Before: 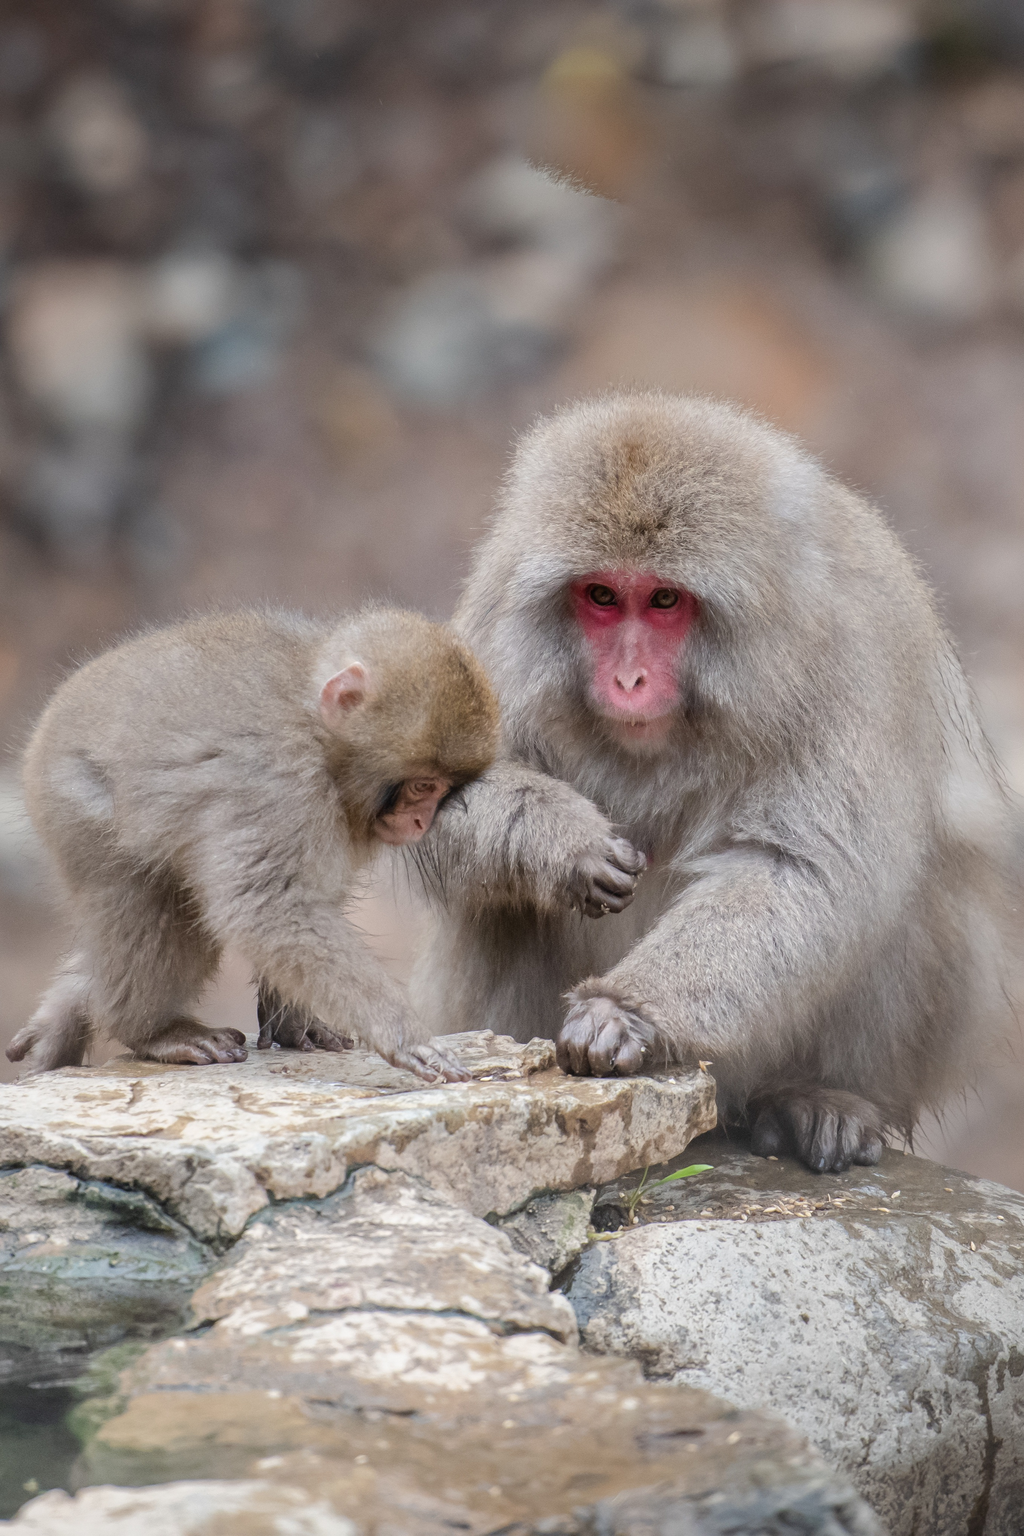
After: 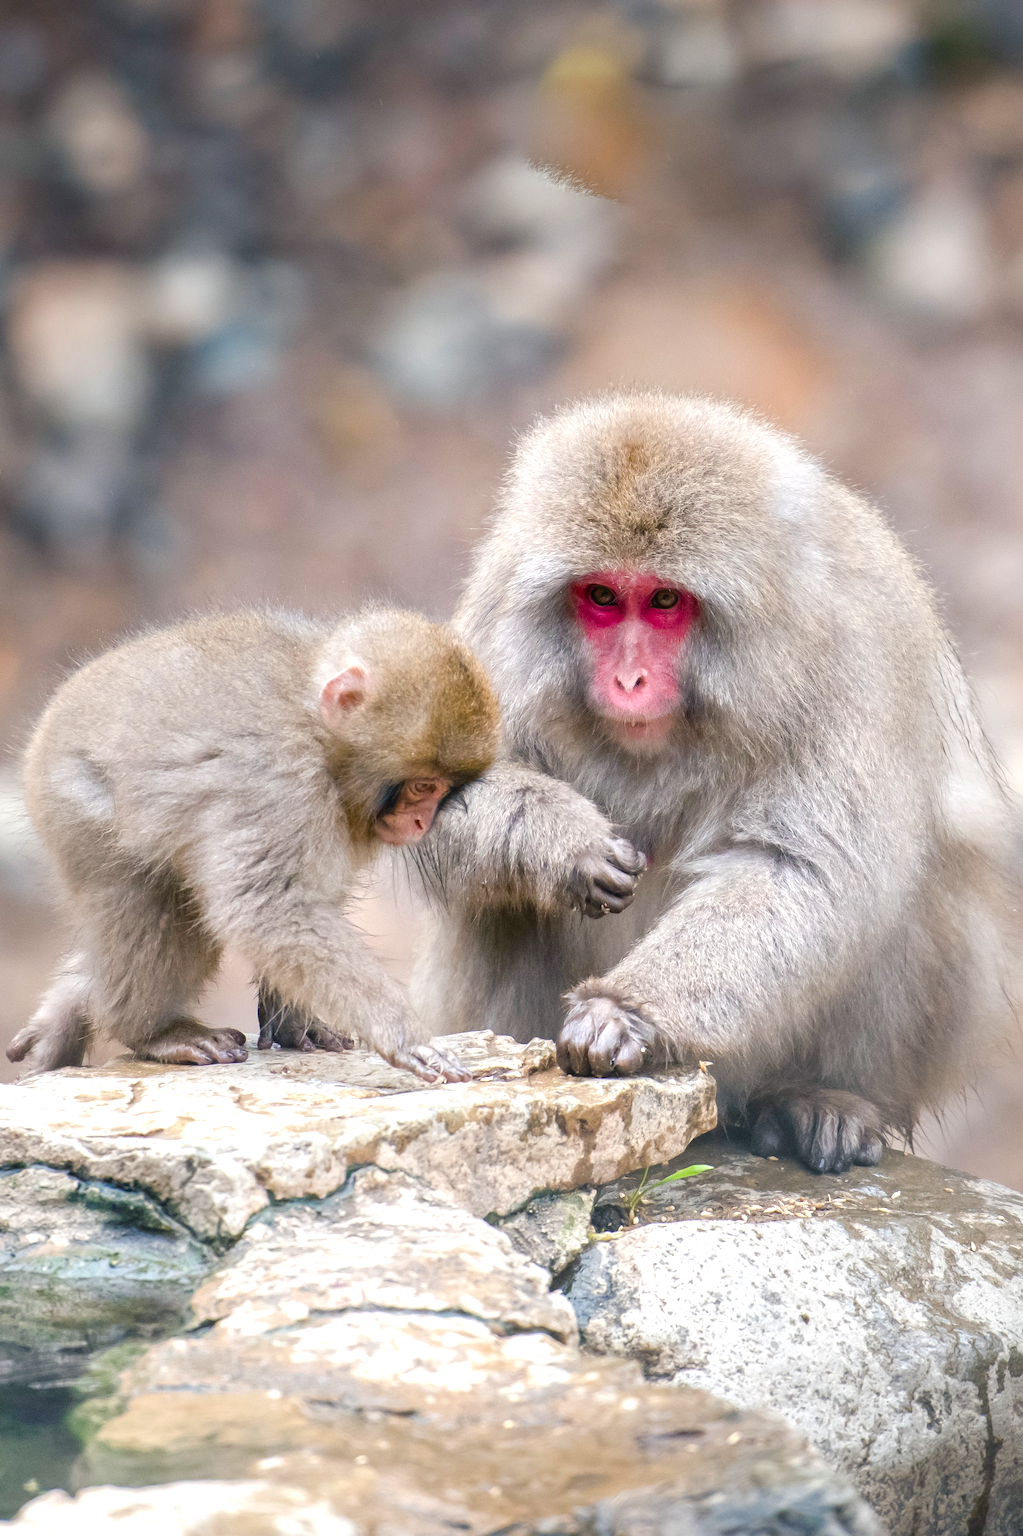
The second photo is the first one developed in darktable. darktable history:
color balance rgb: shadows lift › chroma 5.056%, shadows lift › hue 238.21°, perceptual saturation grading › global saturation 27.669%, perceptual saturation grading › highlights -25.401%, perceptual saturation grading › mid-tones 25.716%, perceptual saturation grading › shadows 49.224%, global vibrance 11.455%, contrast 4.987%
exposure: exposure 0.602 EV, compensate highlight preservation false
